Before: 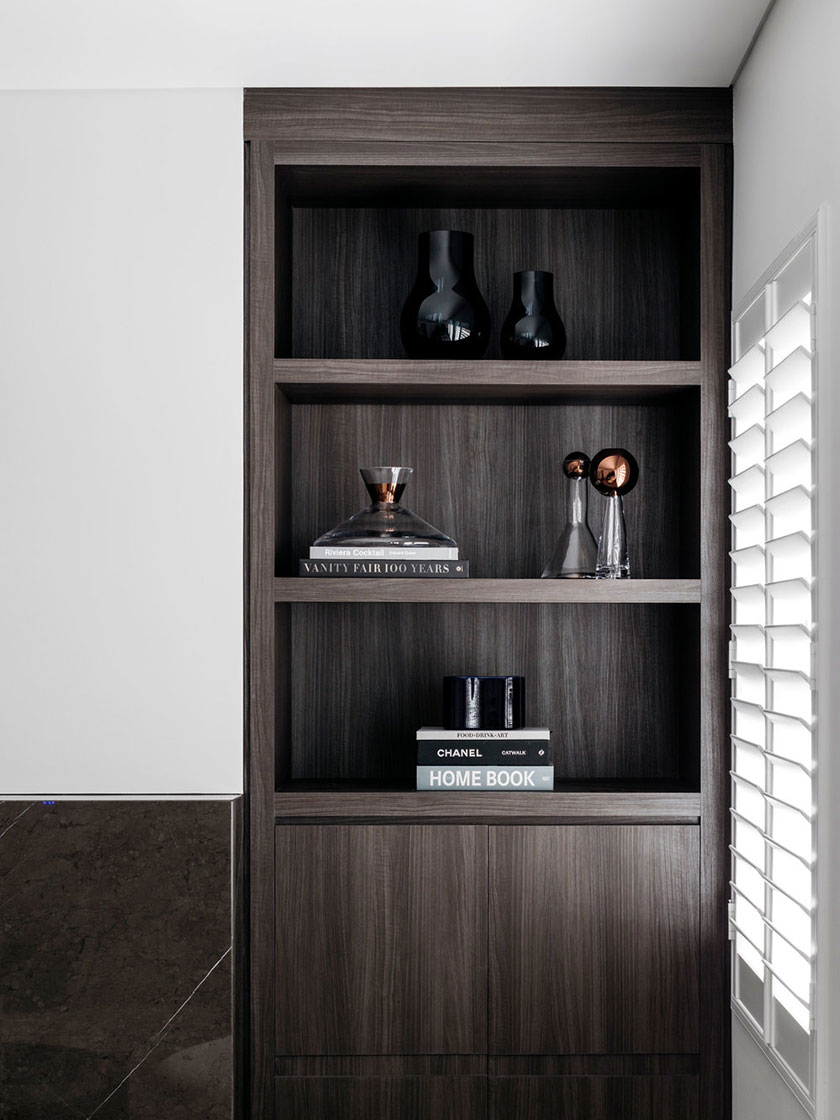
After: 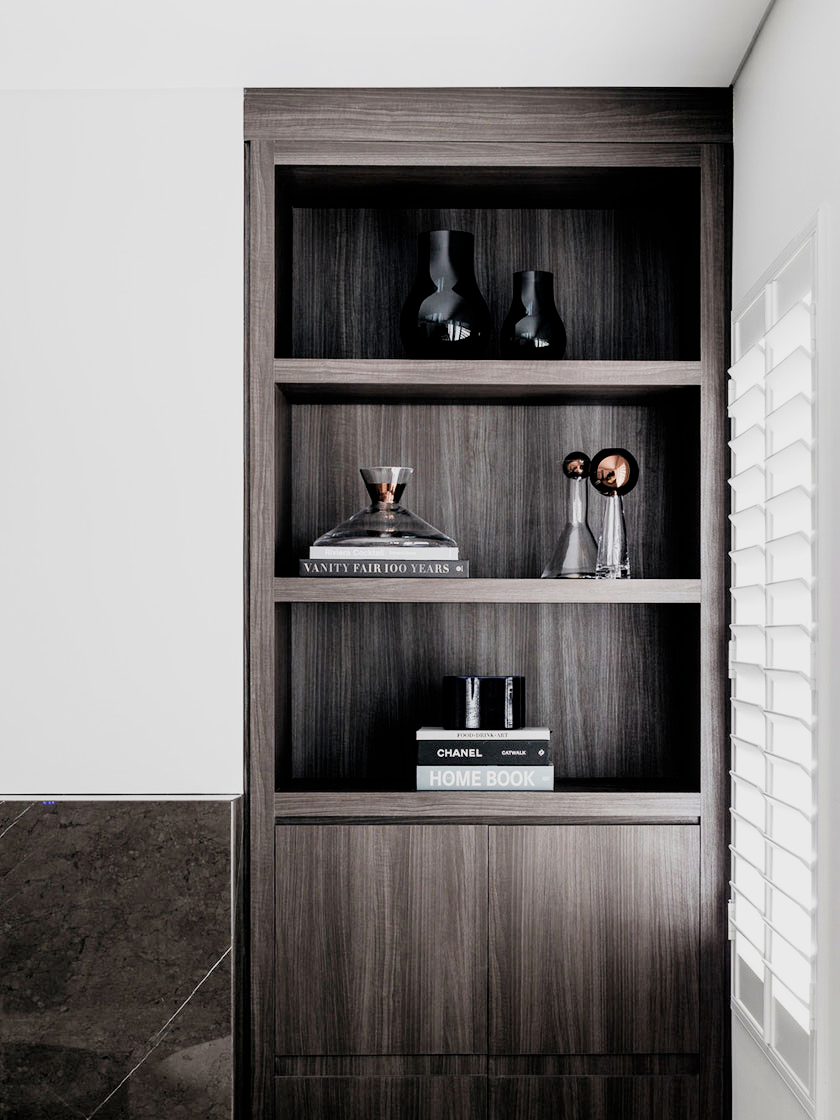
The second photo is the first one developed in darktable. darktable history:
tone equalizer: on, module defaults
exposure: black level correction 0.001, exposure 1.129 EV, compensate exposure bias true, compensate highlight preservation false
color correction: saturation 0.8
filmic rgb: black relative exposure -6.98 EV, white relative exposure 5.63 EV, hardness 2.86
